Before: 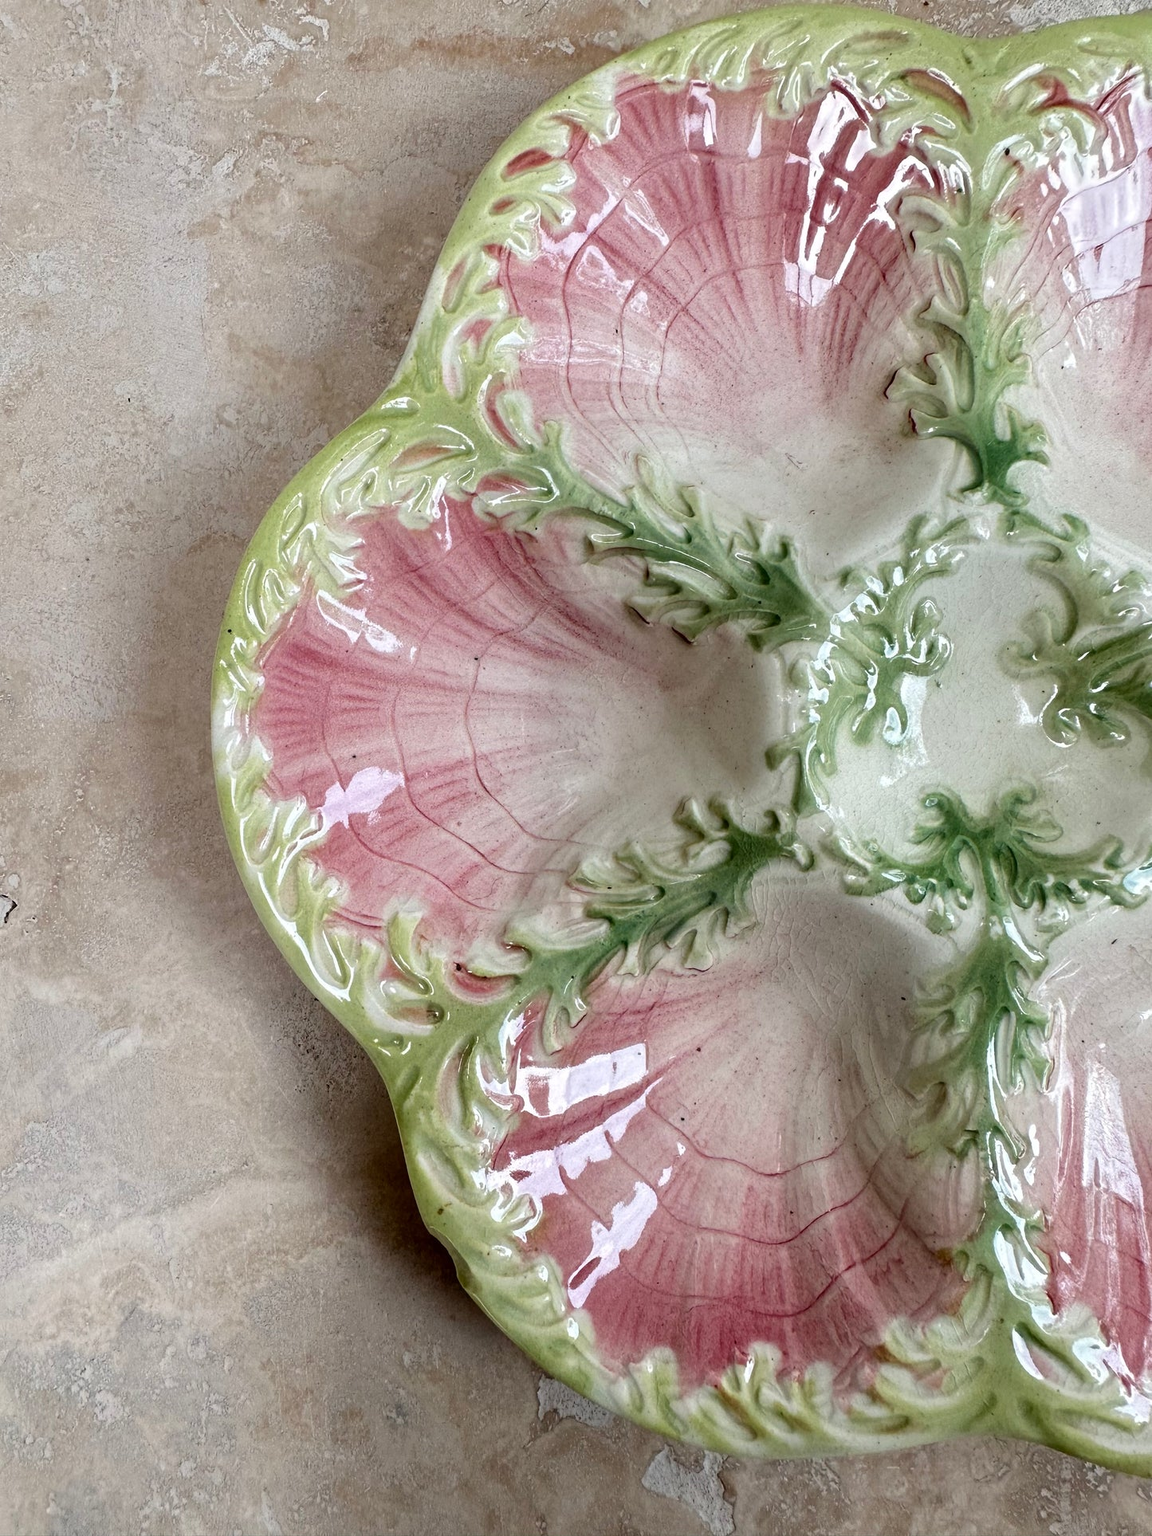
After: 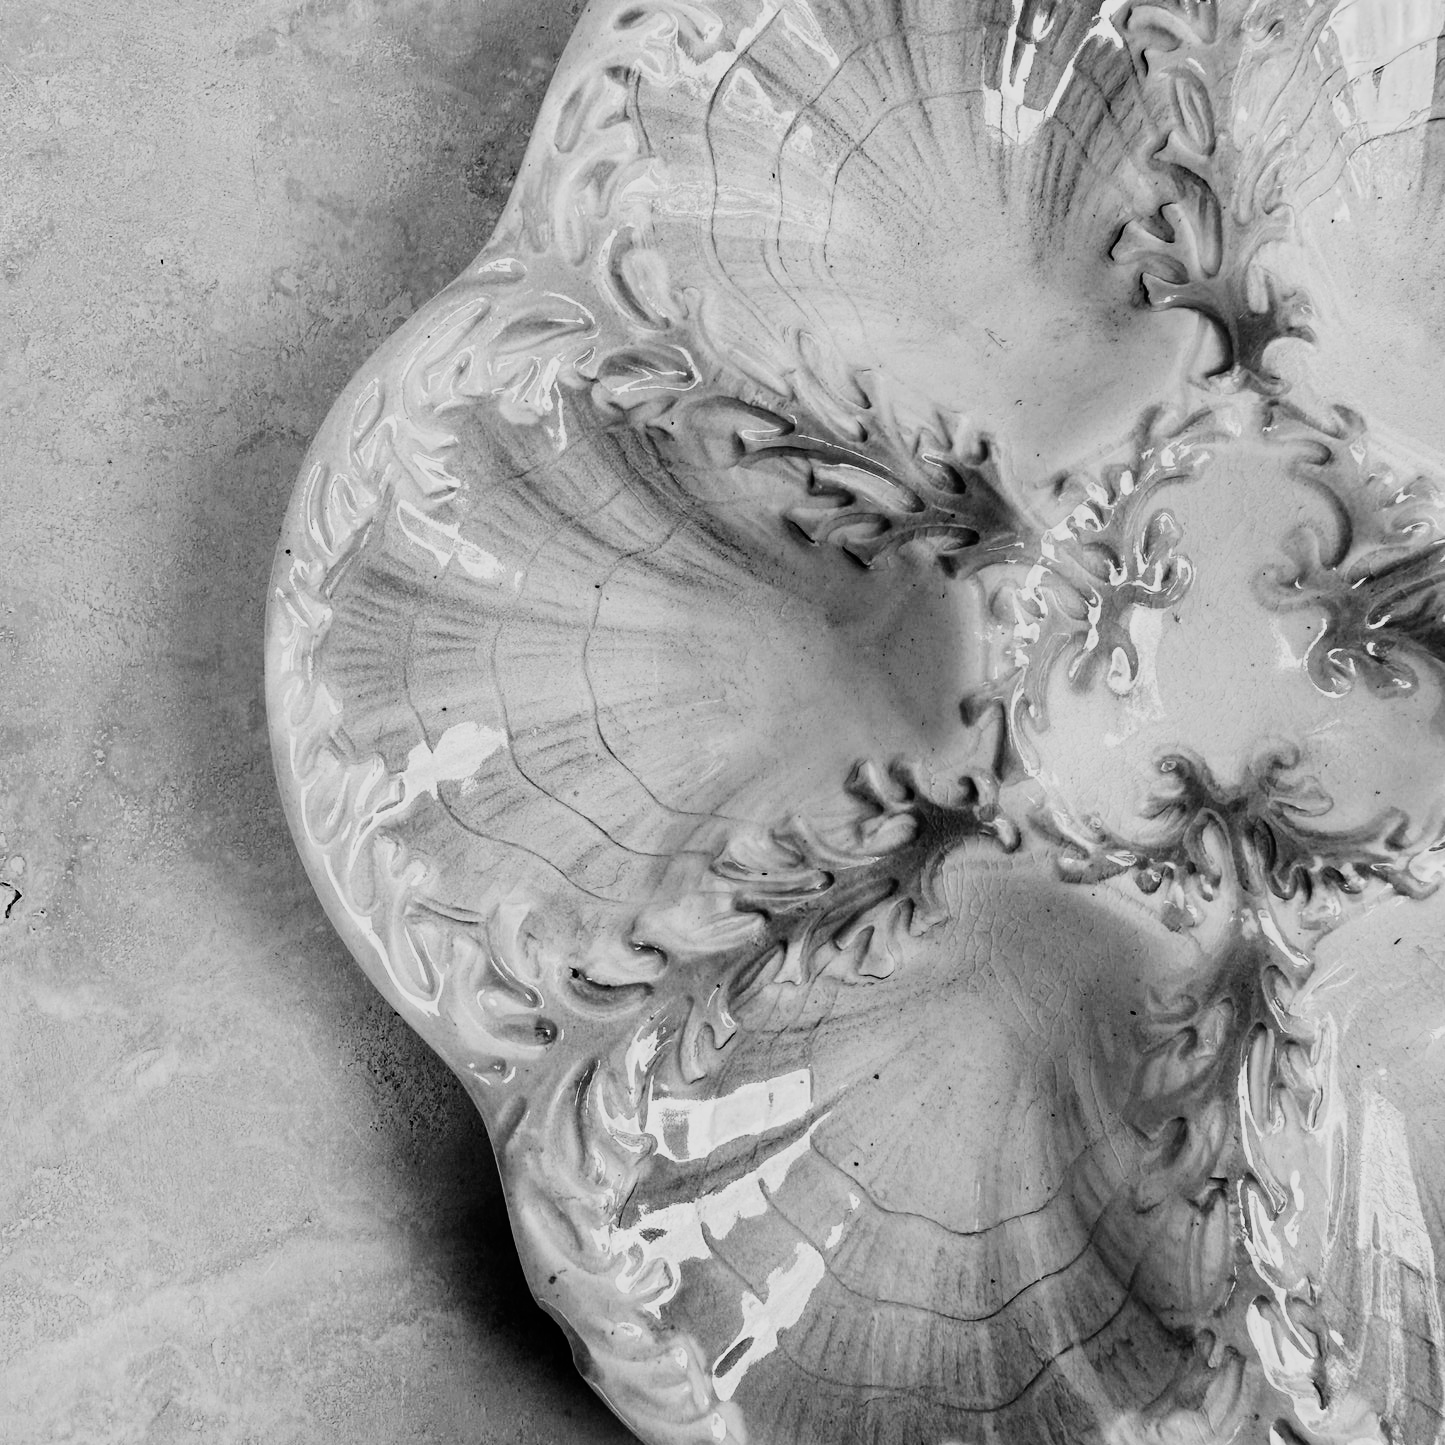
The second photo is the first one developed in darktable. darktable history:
sigmoid: contrast 1.7, skew -0.2, preserve hue 0%, red attenuation 0.1, red rotation 0.035, green attenuation 0.1, green rotation -0.017, blue attenuation 0.15, blue rotation -0.052, base primaries Rec2020
crop and rotate: top 12.5%, bottom 12.5%
color zones: curves: ch0 [(0.002, 0.593) (0.143, 0.417) (0.285, 0.541) (0.455, 0.289) (0.608, 0.327) (0.727, 0.283) (0.869, 0.571) (1, 0.603)]; ch1 [(0, 0) (0.143, 0) (0.286, 0) (0.429, 0) (0.571, 0) (0.714, 0) (0.857, 0)]
